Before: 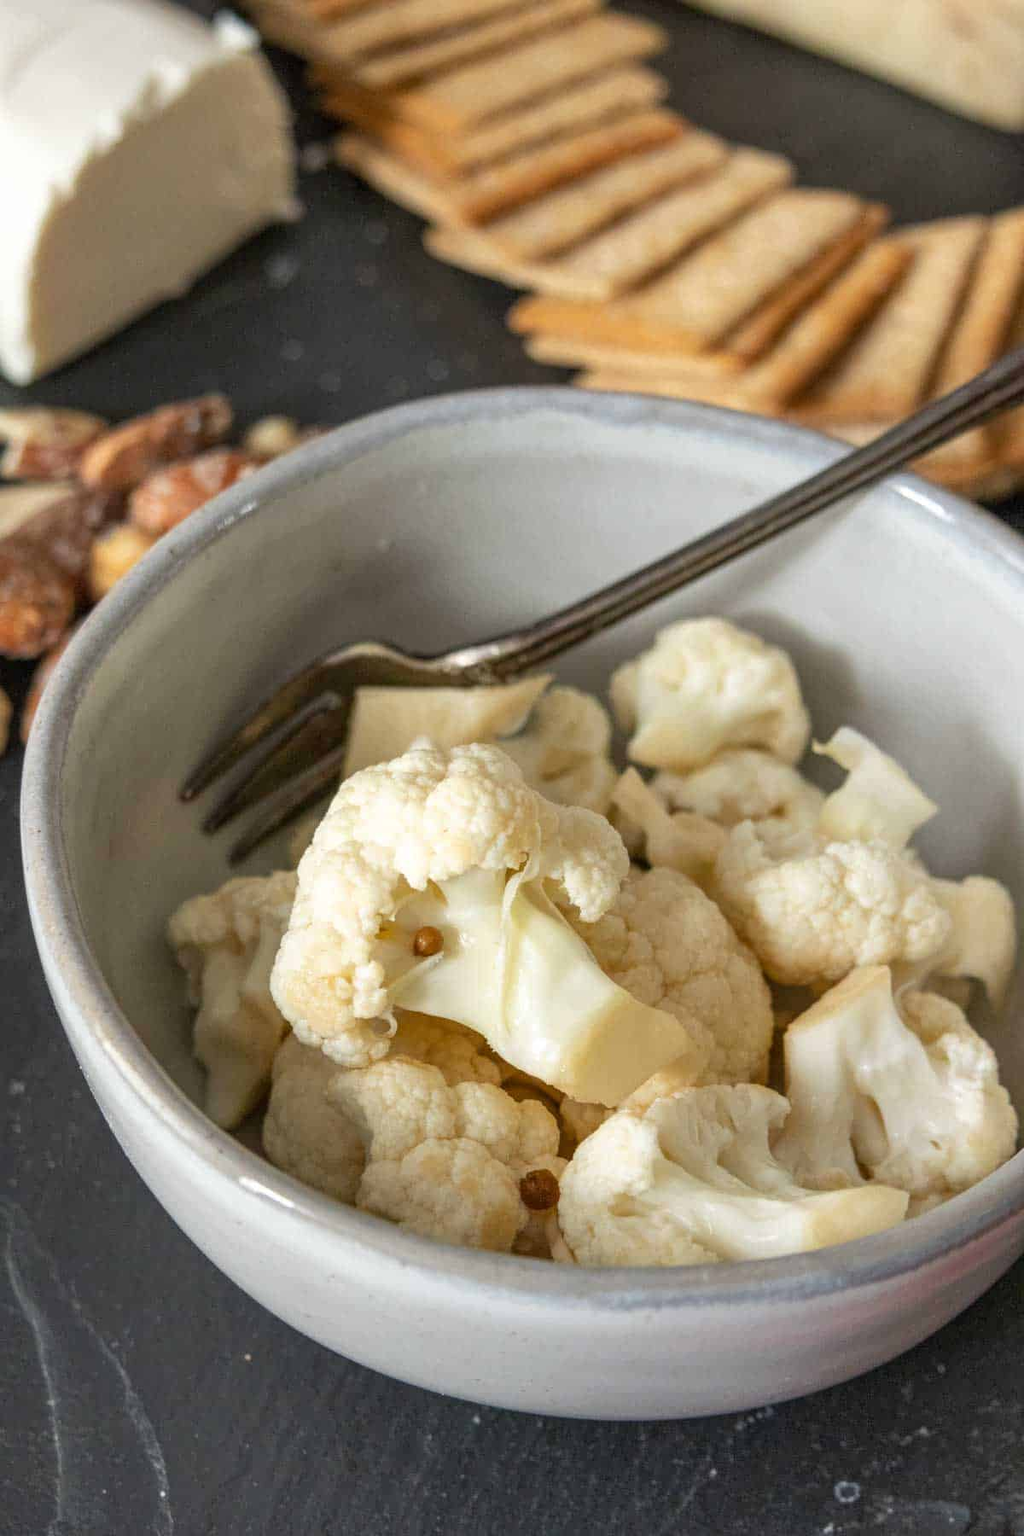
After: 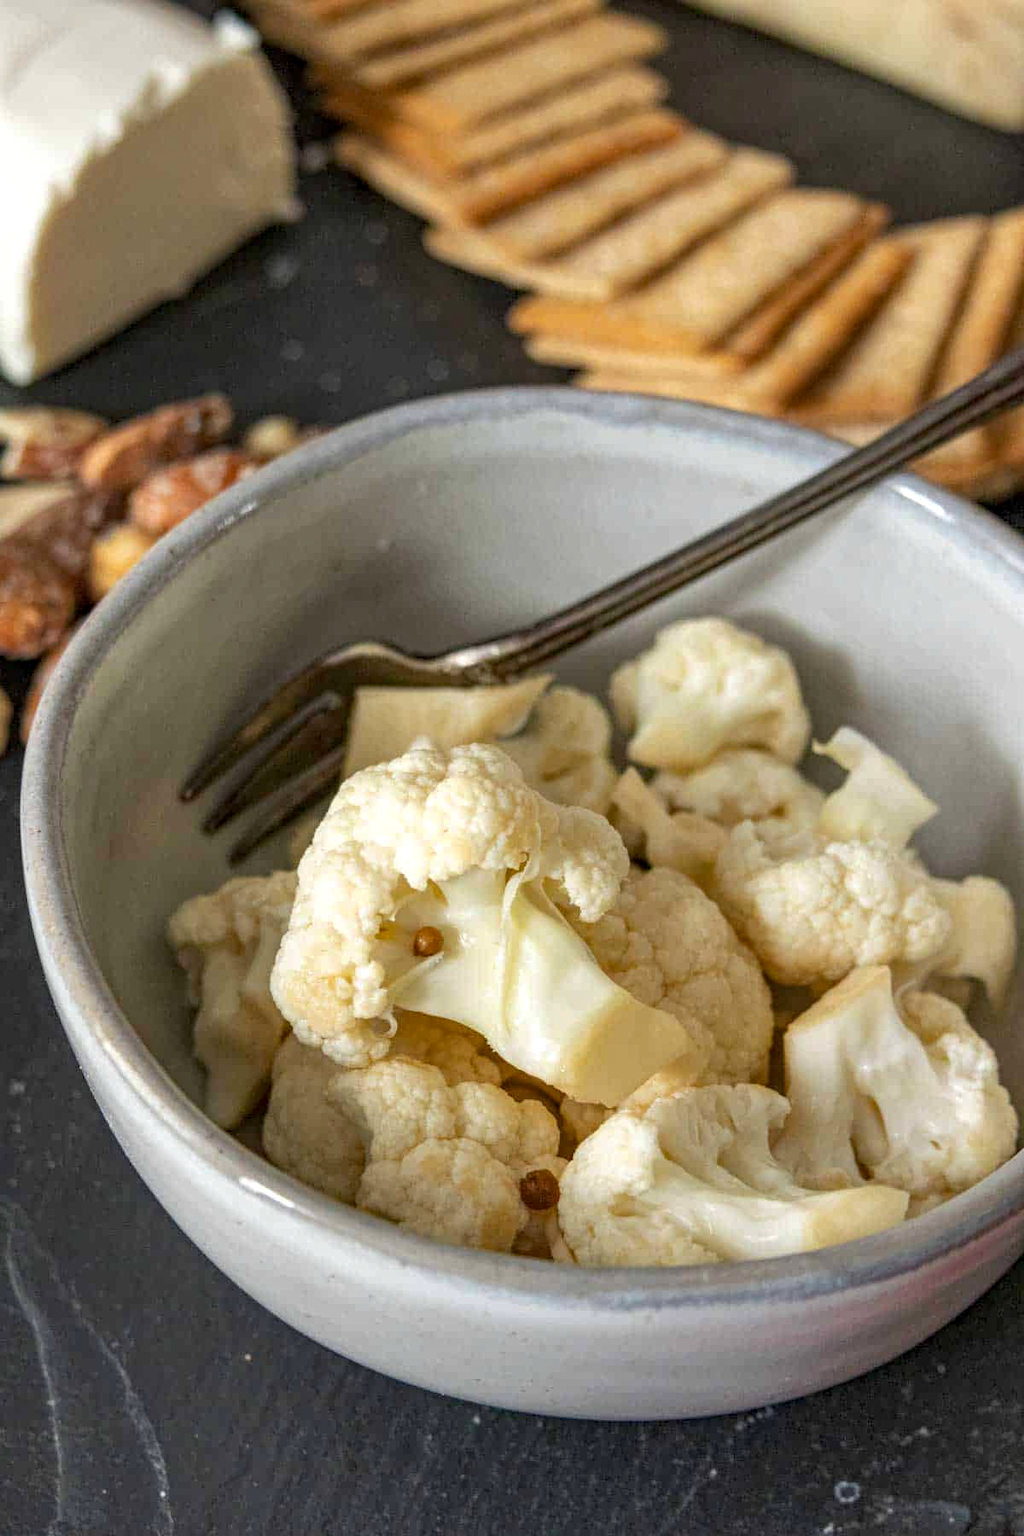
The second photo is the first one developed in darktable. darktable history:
haze removal: compatibility mode true, adaptive false
local contrast: highlights 100%, shadows 100%, detail 120%, midtone range 0.2
